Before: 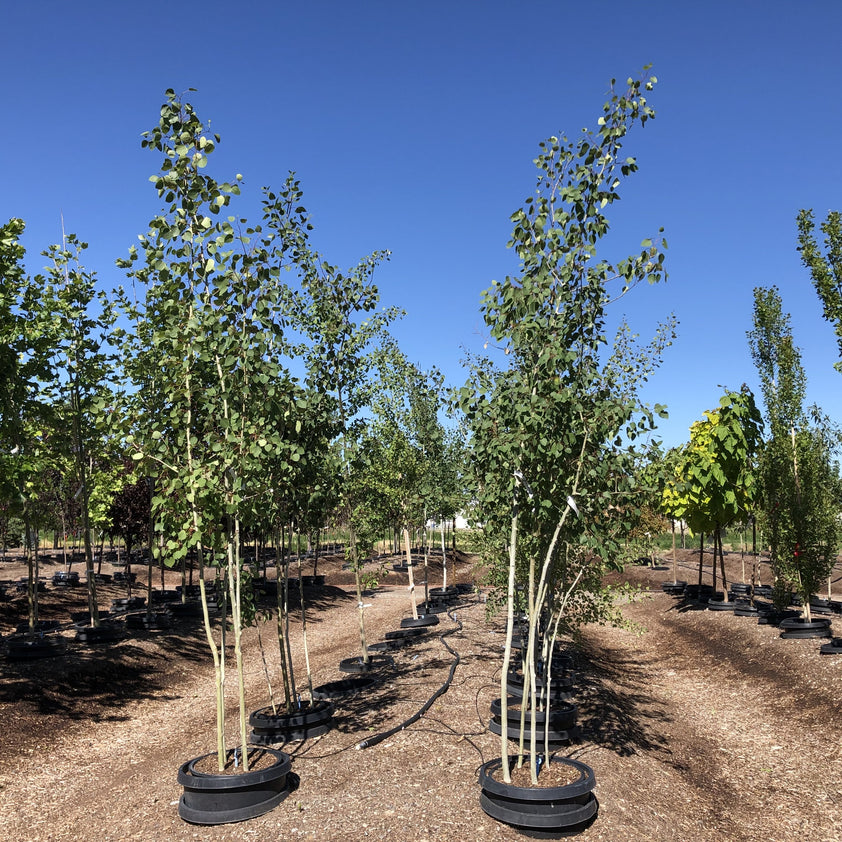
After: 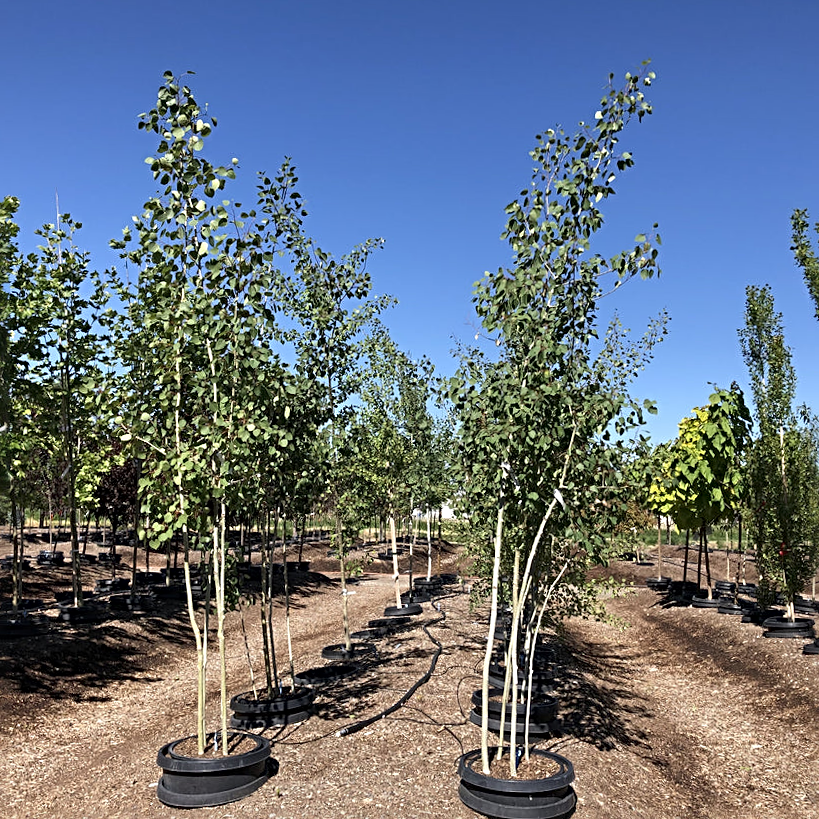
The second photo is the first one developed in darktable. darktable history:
crop and rotate: angle -1.57°
sharpen: radius 3.991
